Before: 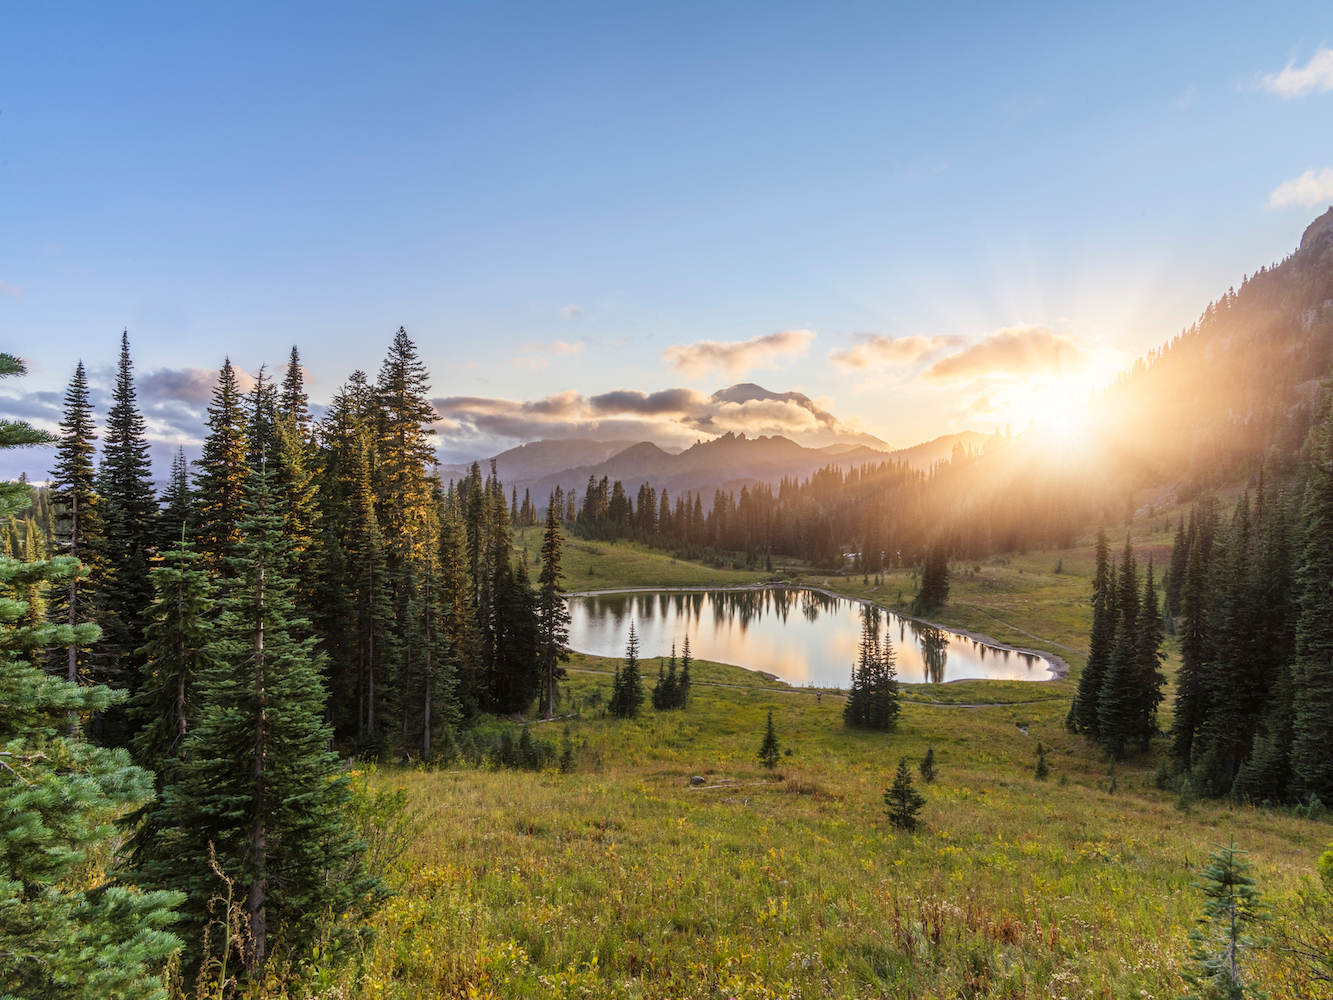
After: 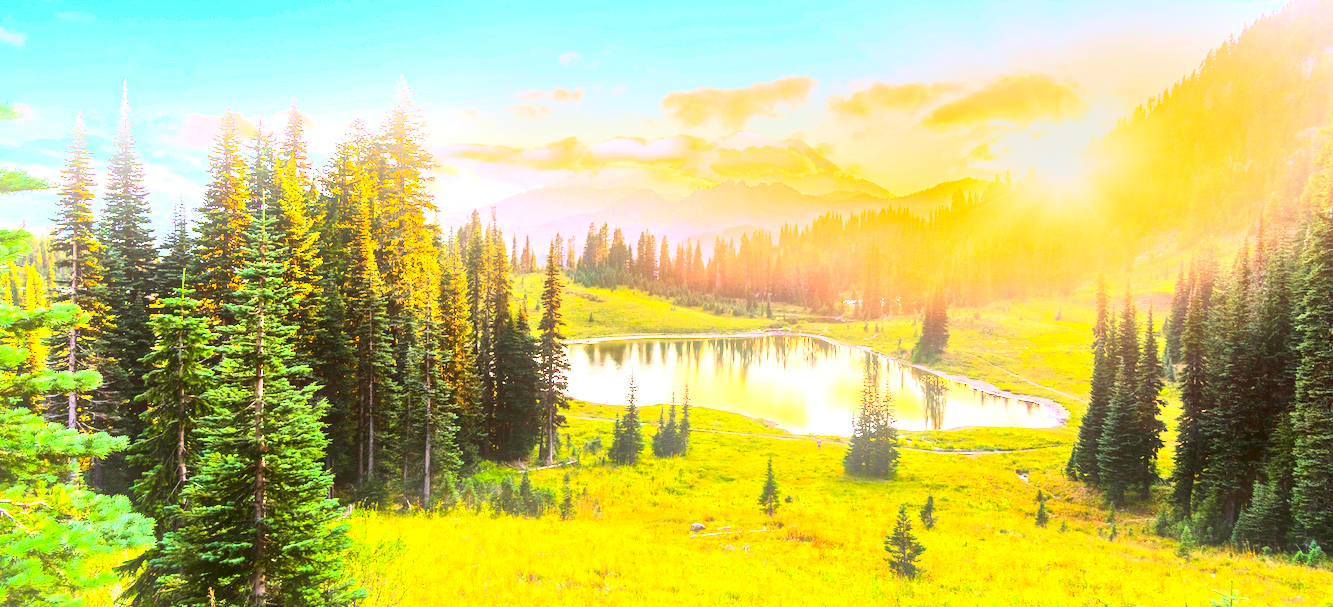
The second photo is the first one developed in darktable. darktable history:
bloom: size 13.65%, threshold 98.39%, strength 4.82%
contrast brightness saturation: contrast 0.26, brightness 0.02, saturation 0.87
crop and rotate: top 25.357%, bottom 13.942%
shadows and highlights: shadows 75, highlights -25, soften with gaussian
exposure: black level correction 0, exposure 1.2 EV, compensate exposure bias true, compensate highlight preservation false
